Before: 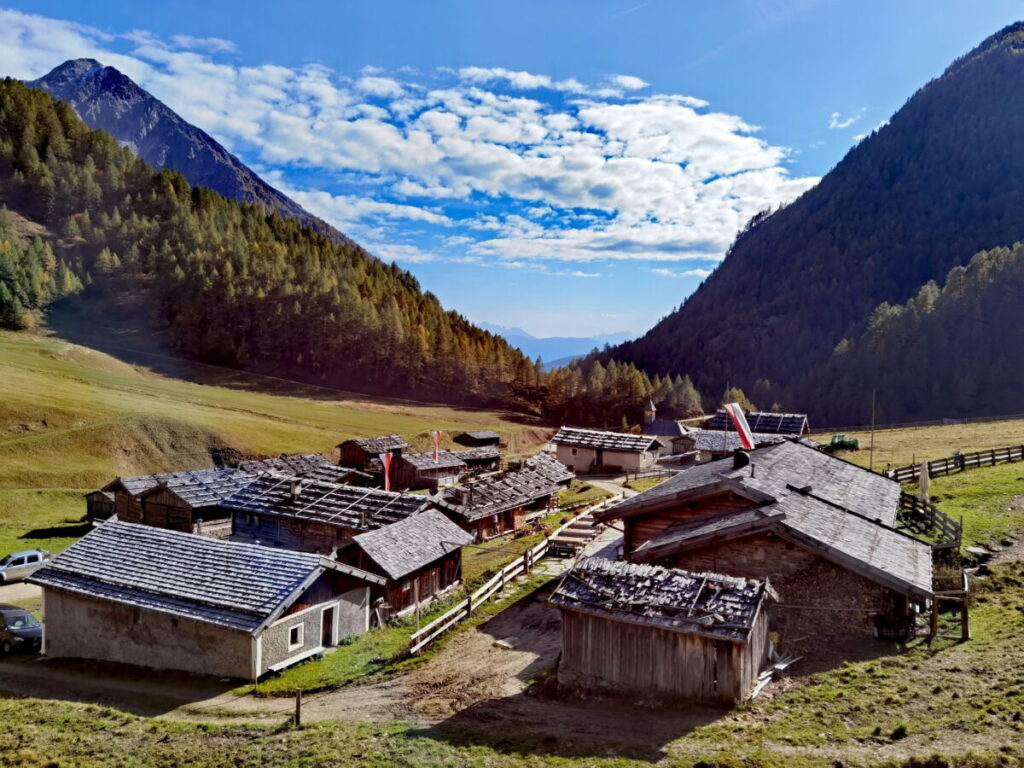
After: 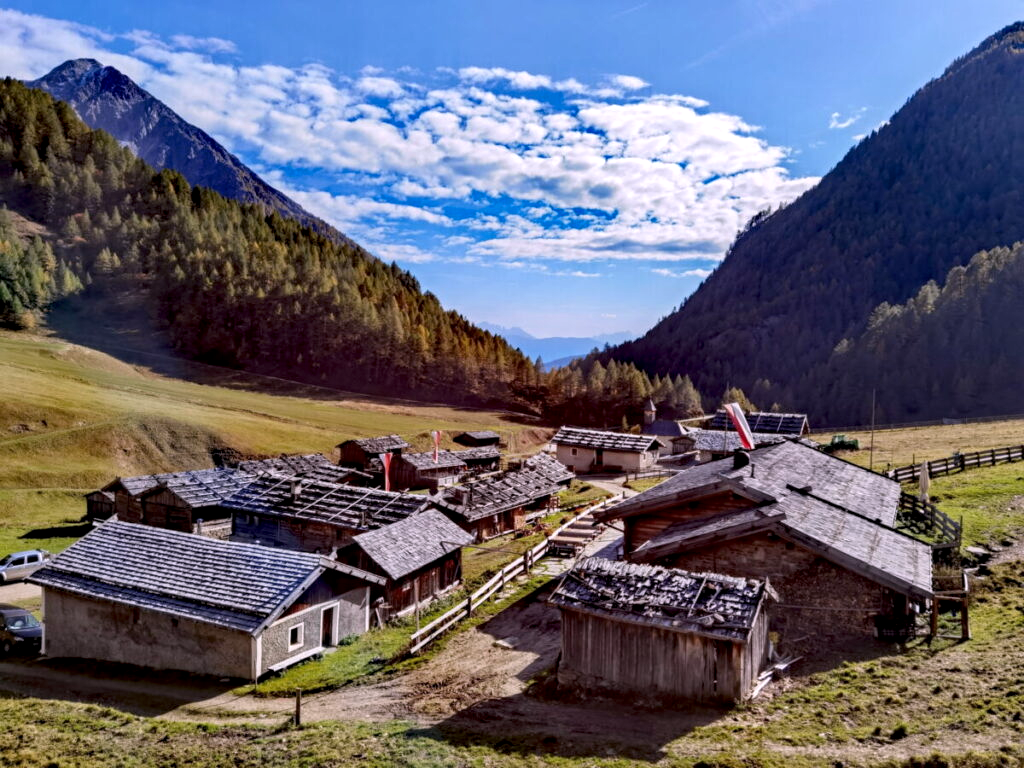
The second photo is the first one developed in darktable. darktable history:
local contrast: shadows 94%
white balance: red 1.05, blue 1.072
